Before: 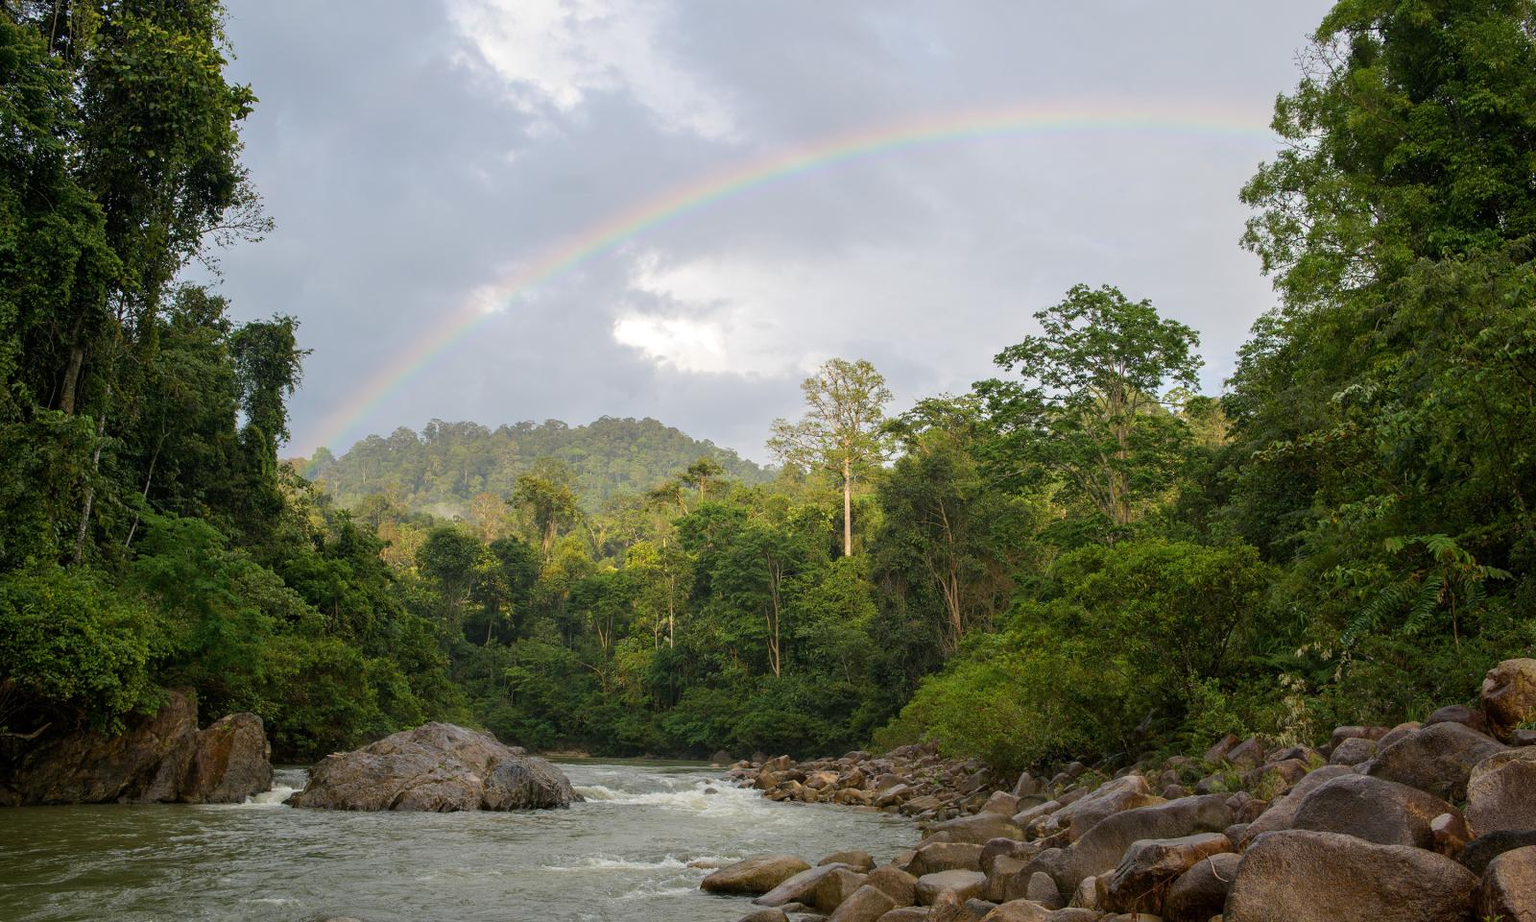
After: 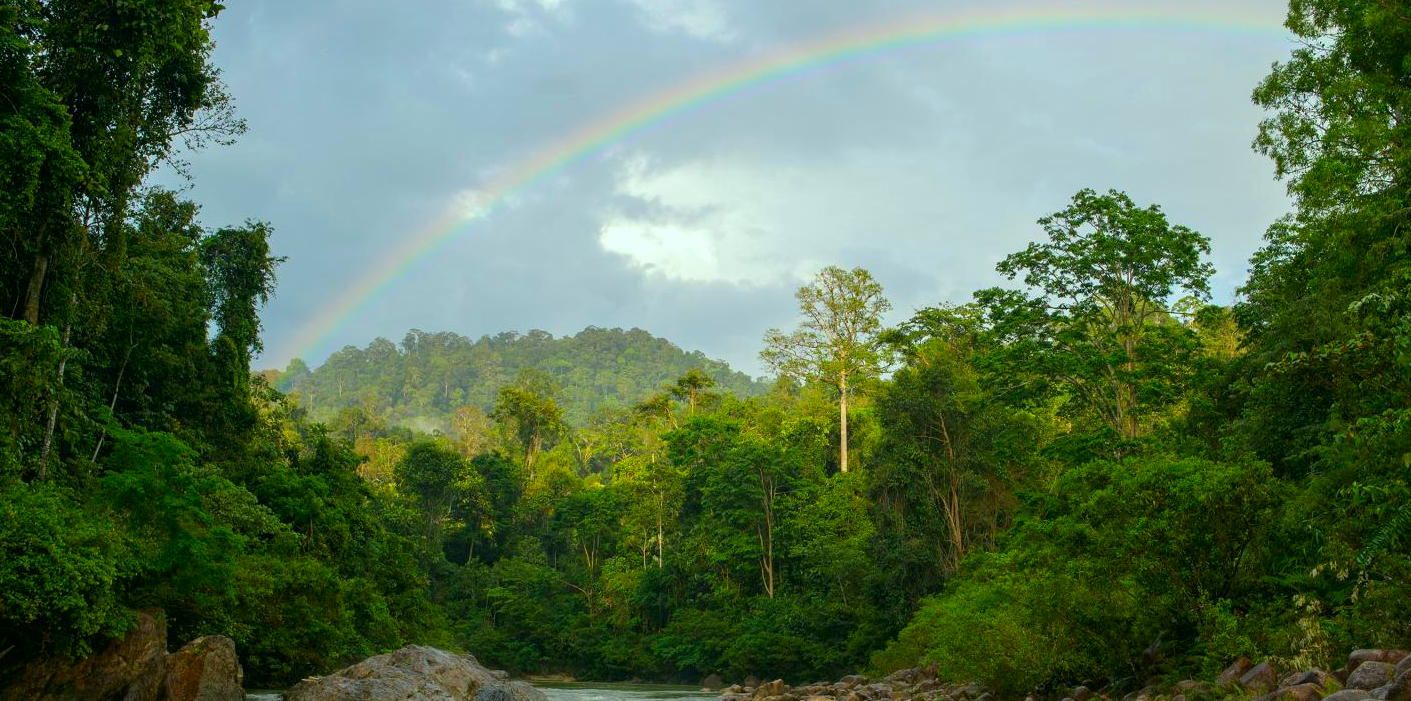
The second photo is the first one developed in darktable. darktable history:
color correction: highlights a* -7.47, highlights b* 1.31, shadows a* -2.99, saturation 1.42
crop and rotate: left 2.449%, top 11.156%, right 9.353%, bottom 15.798%
contrast brightness saturation: contrast 0.028, brightness -0.038
